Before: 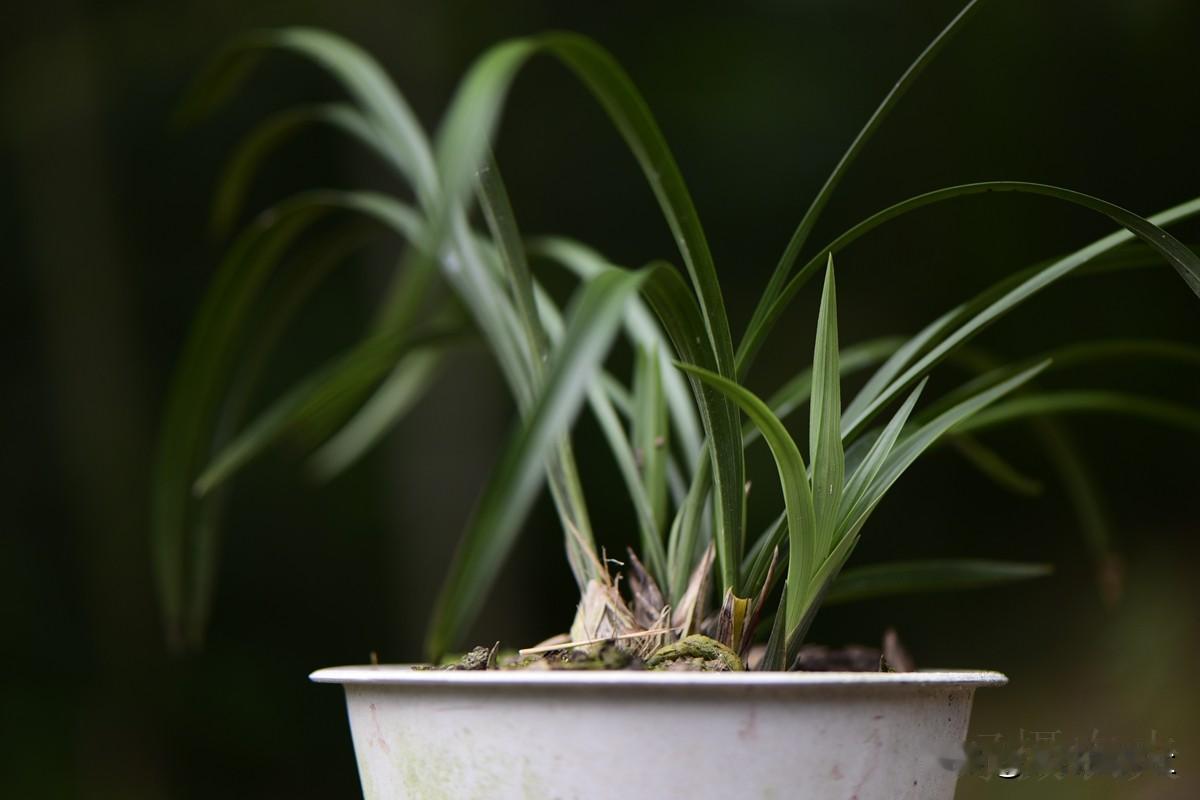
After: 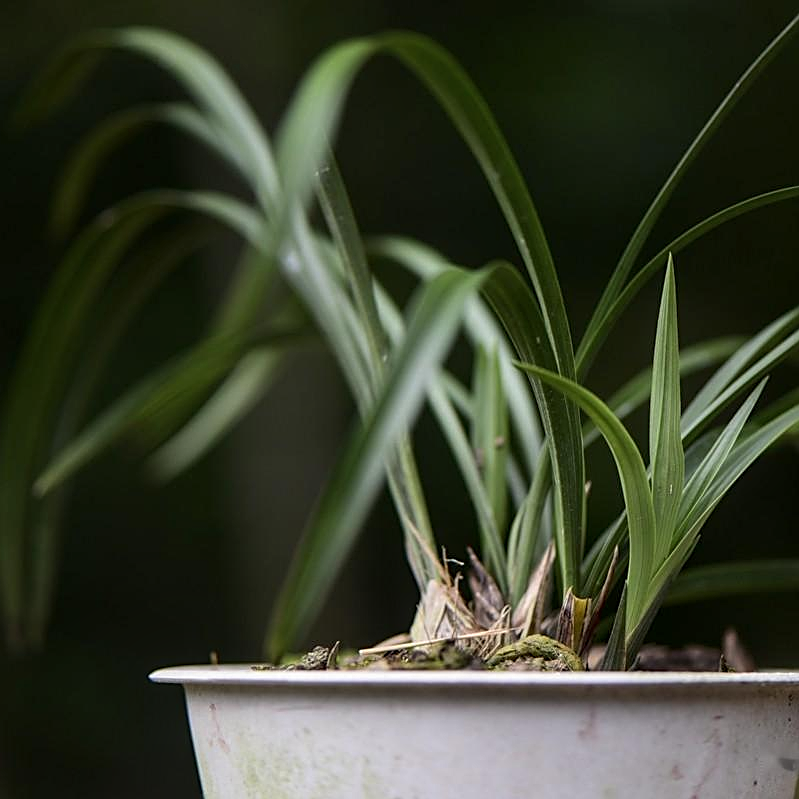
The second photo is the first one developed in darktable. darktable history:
crop and rotate: left 13.342%, right 19.991%
sharpen: on, module defaults
local contrast: on, module defaults
